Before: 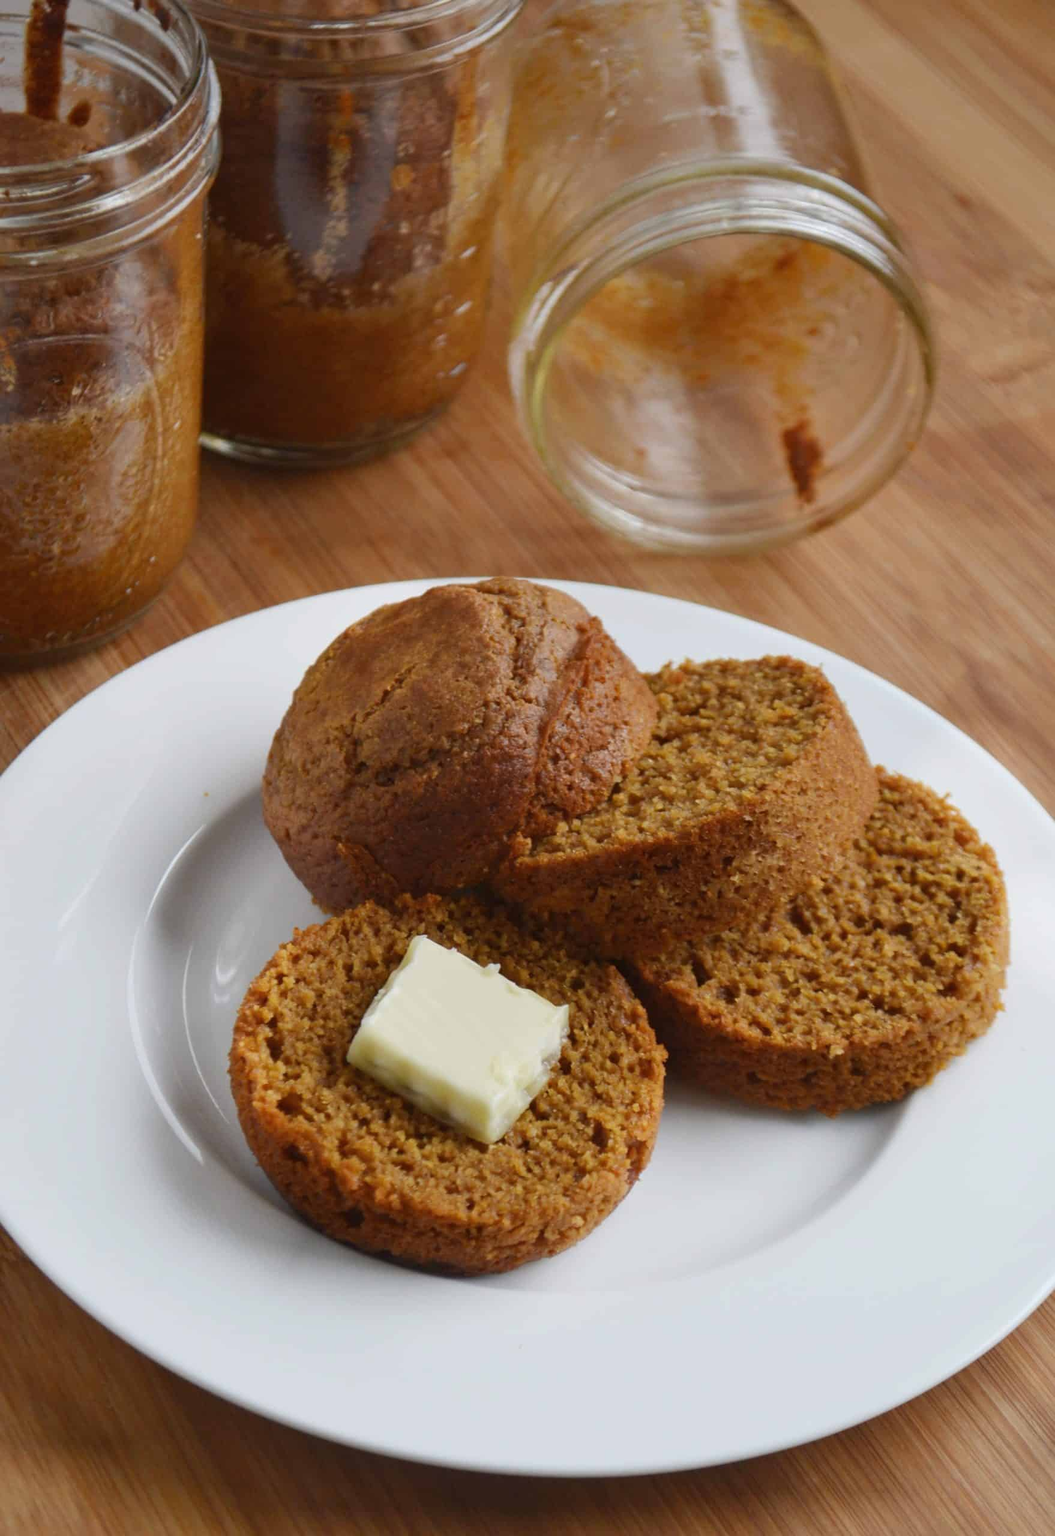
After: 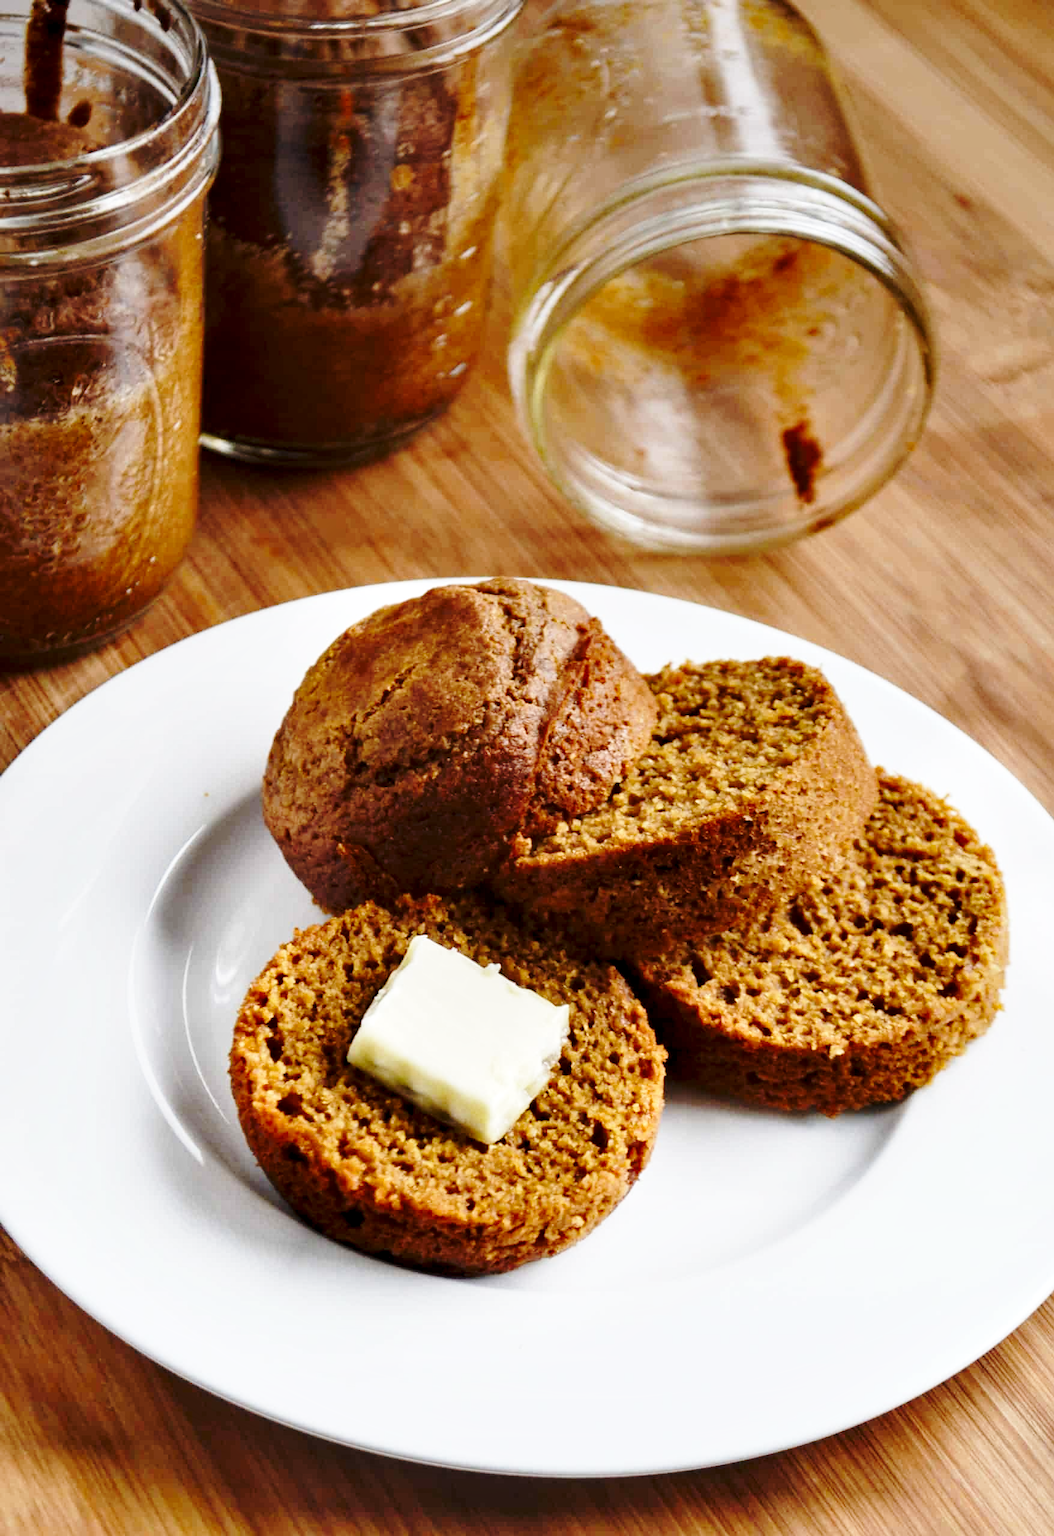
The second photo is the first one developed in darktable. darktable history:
graduated density: on, module defaults
contrast equalizer: y [[0.601, 0.6, 0.598, 0.598, 0.6, 0.601], [0.5 ×6], [0.5 ×6], [0 ×6], [0 ×6]]
base curve: curves: ch0 [(0, 0) (0.032, 0.037) (0.105, 0.228) (0.435, 0.76) (0.856, 0.983) (1, 1)], preserve colors none
